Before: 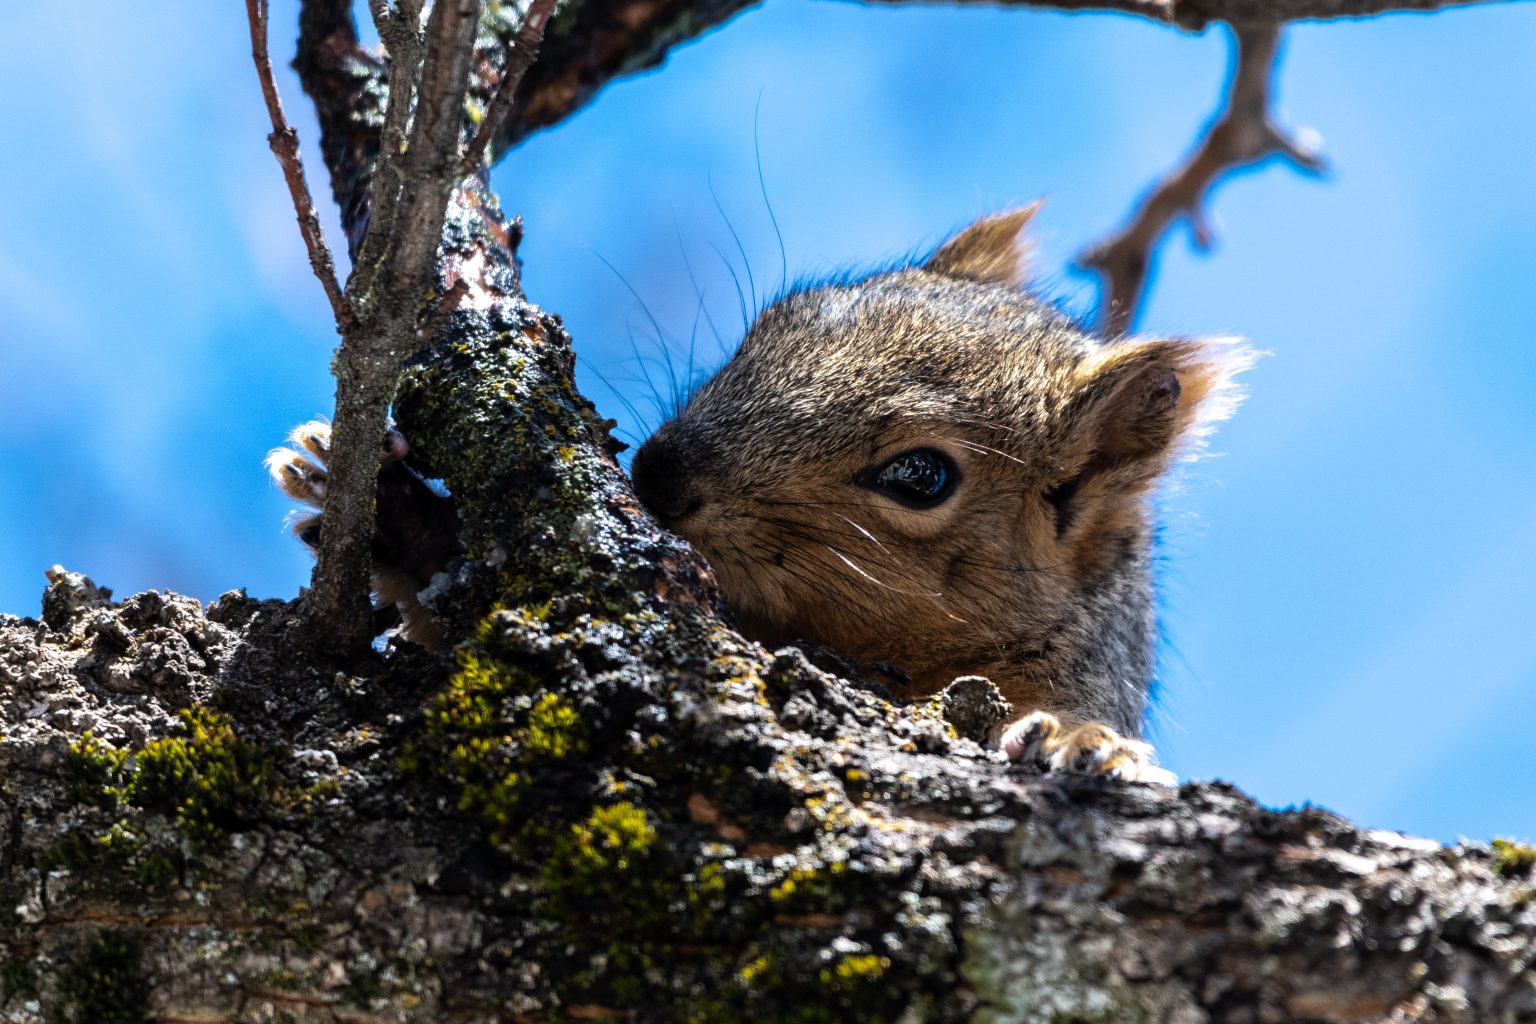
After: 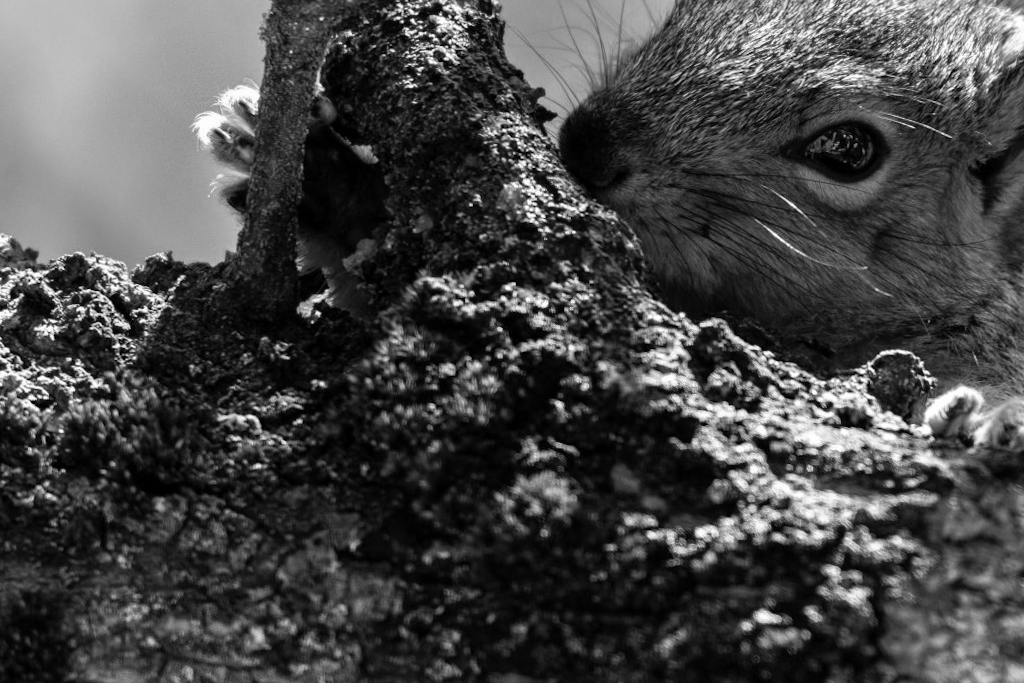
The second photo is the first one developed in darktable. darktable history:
crop and rotate: angle -0.82°, left 3.85%, top 31.828%, right 27.992%
monochrome: a -3.63, b -0.465
